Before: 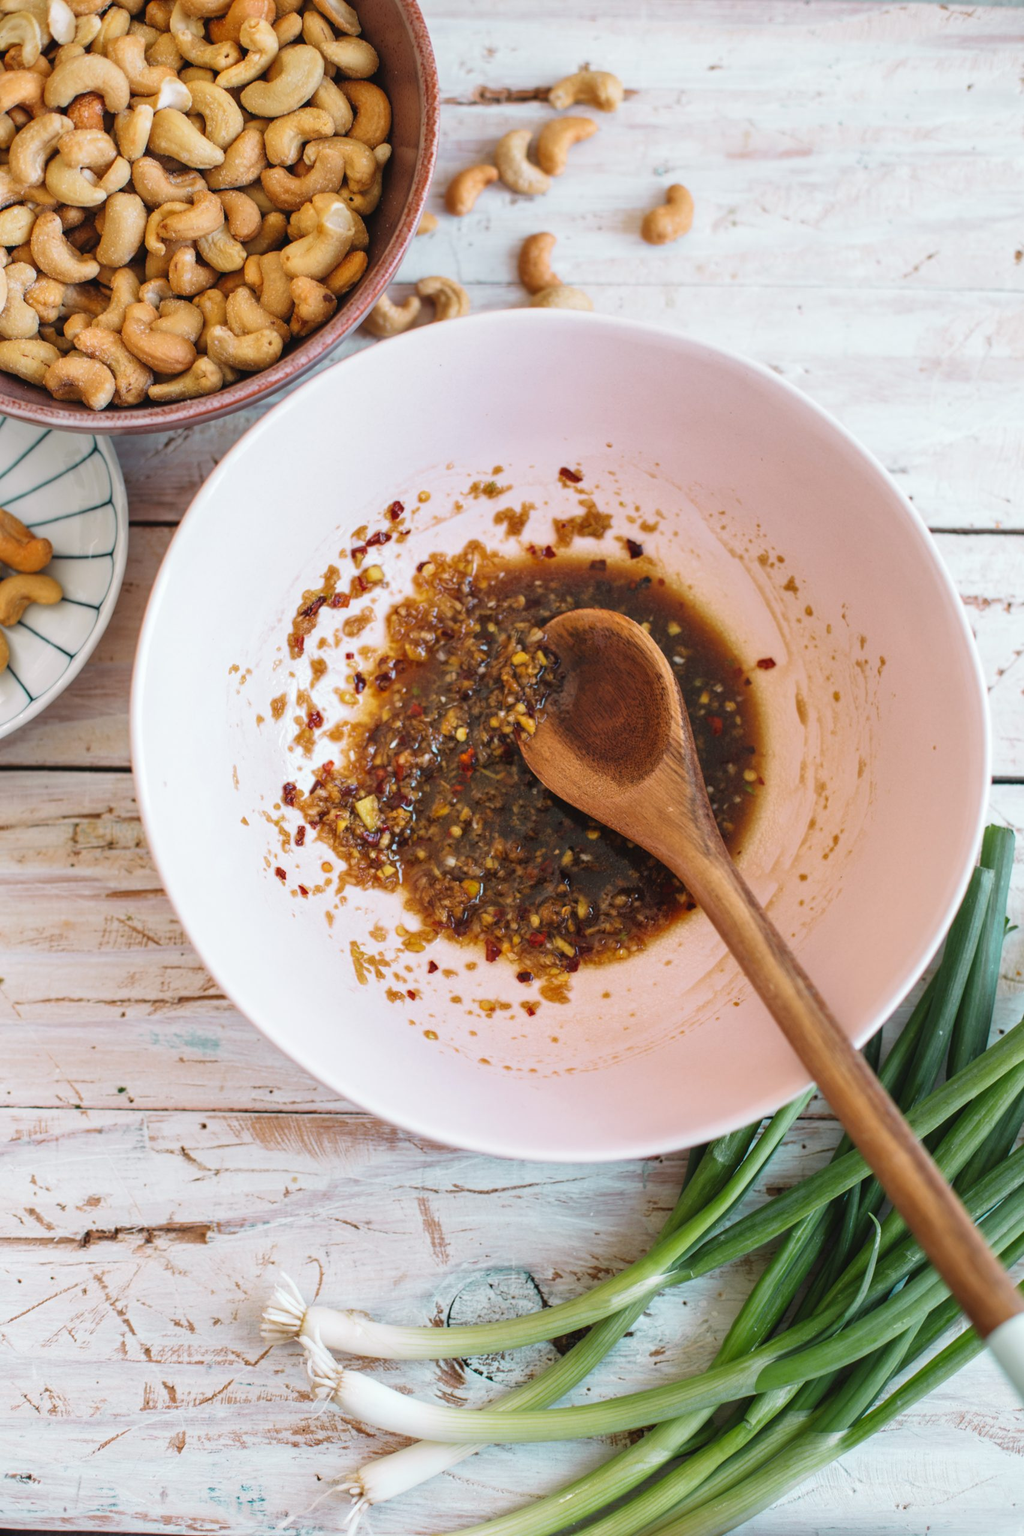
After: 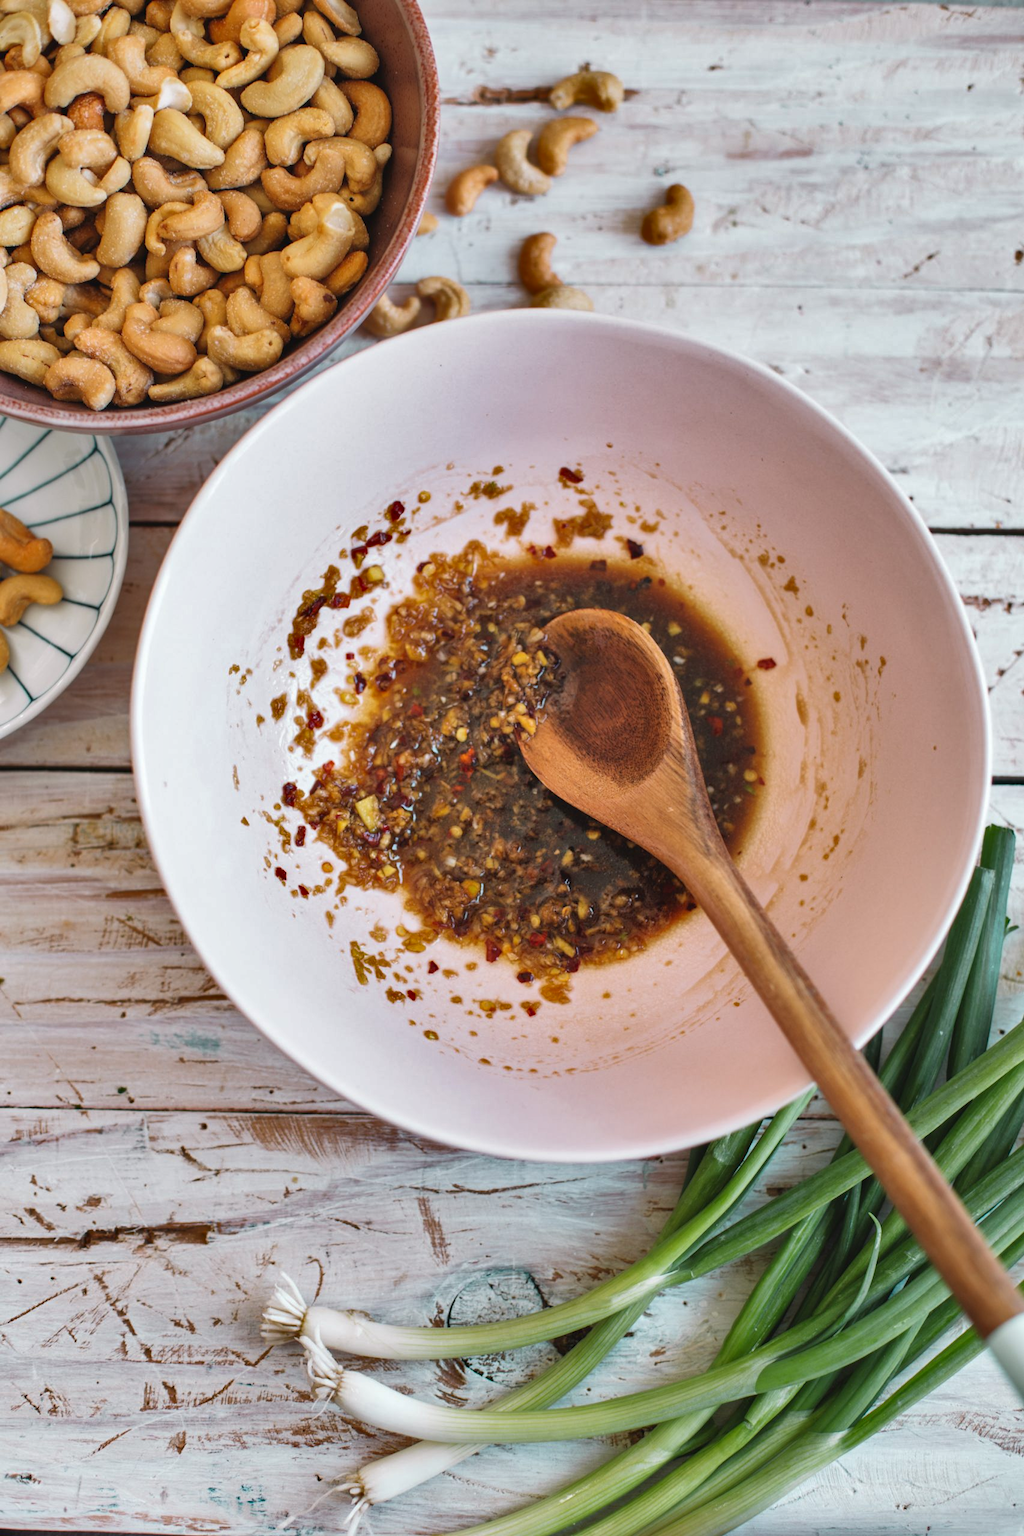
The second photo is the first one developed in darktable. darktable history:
shadows and highlights: shadows 76.58, highlights -60.79, soften with gaussian
